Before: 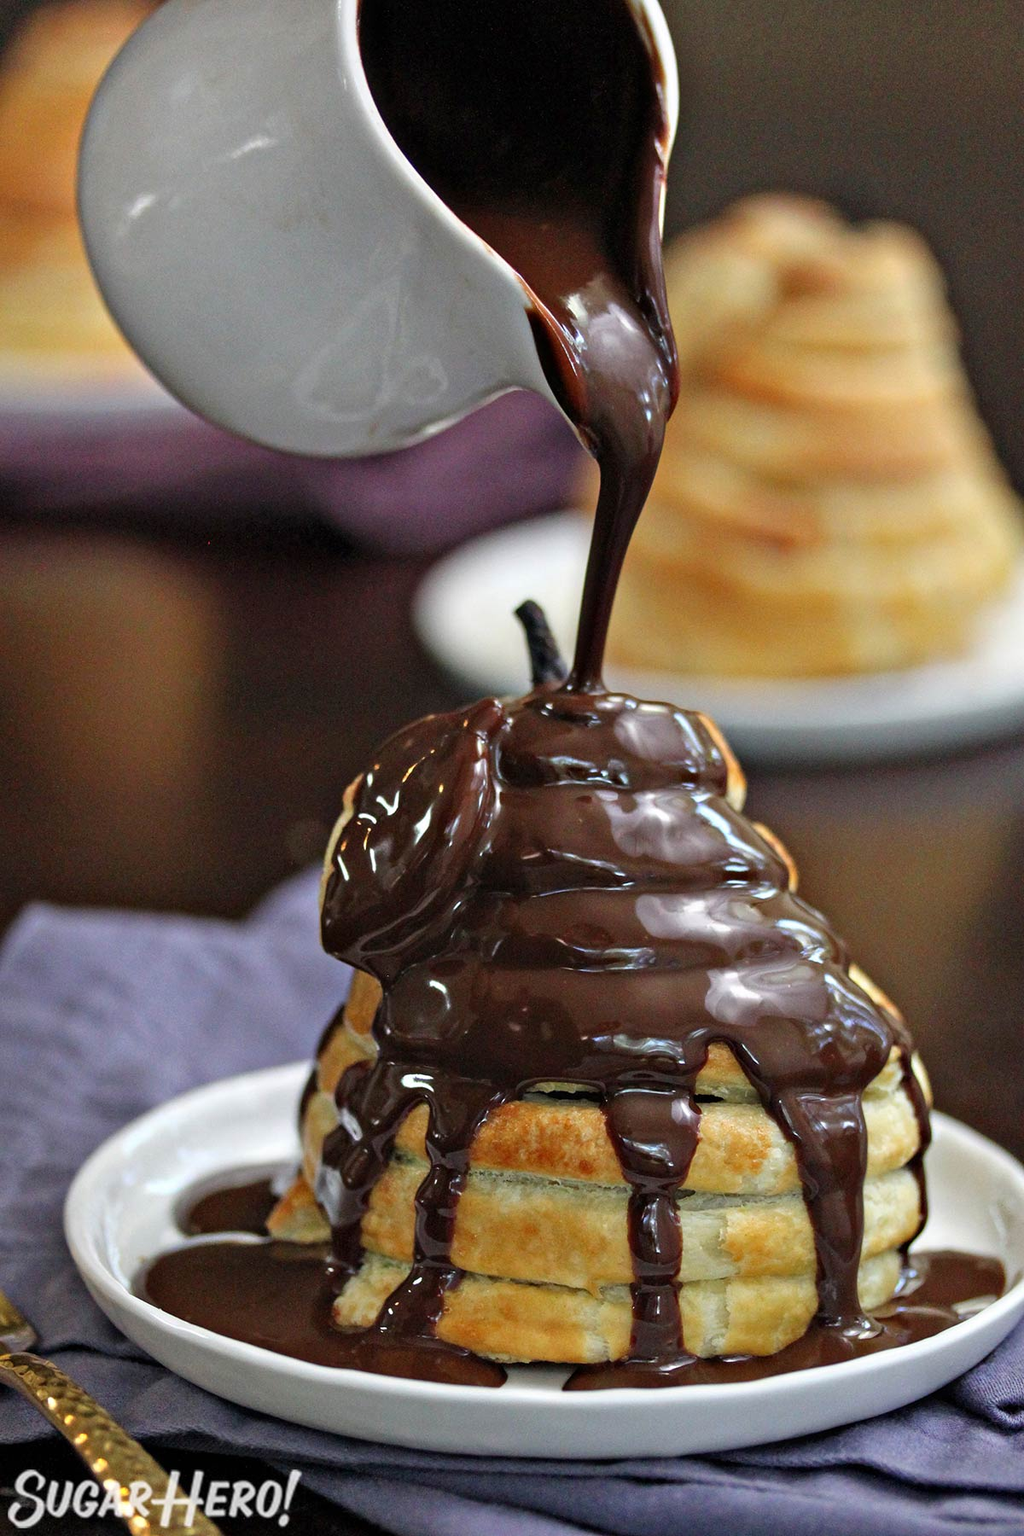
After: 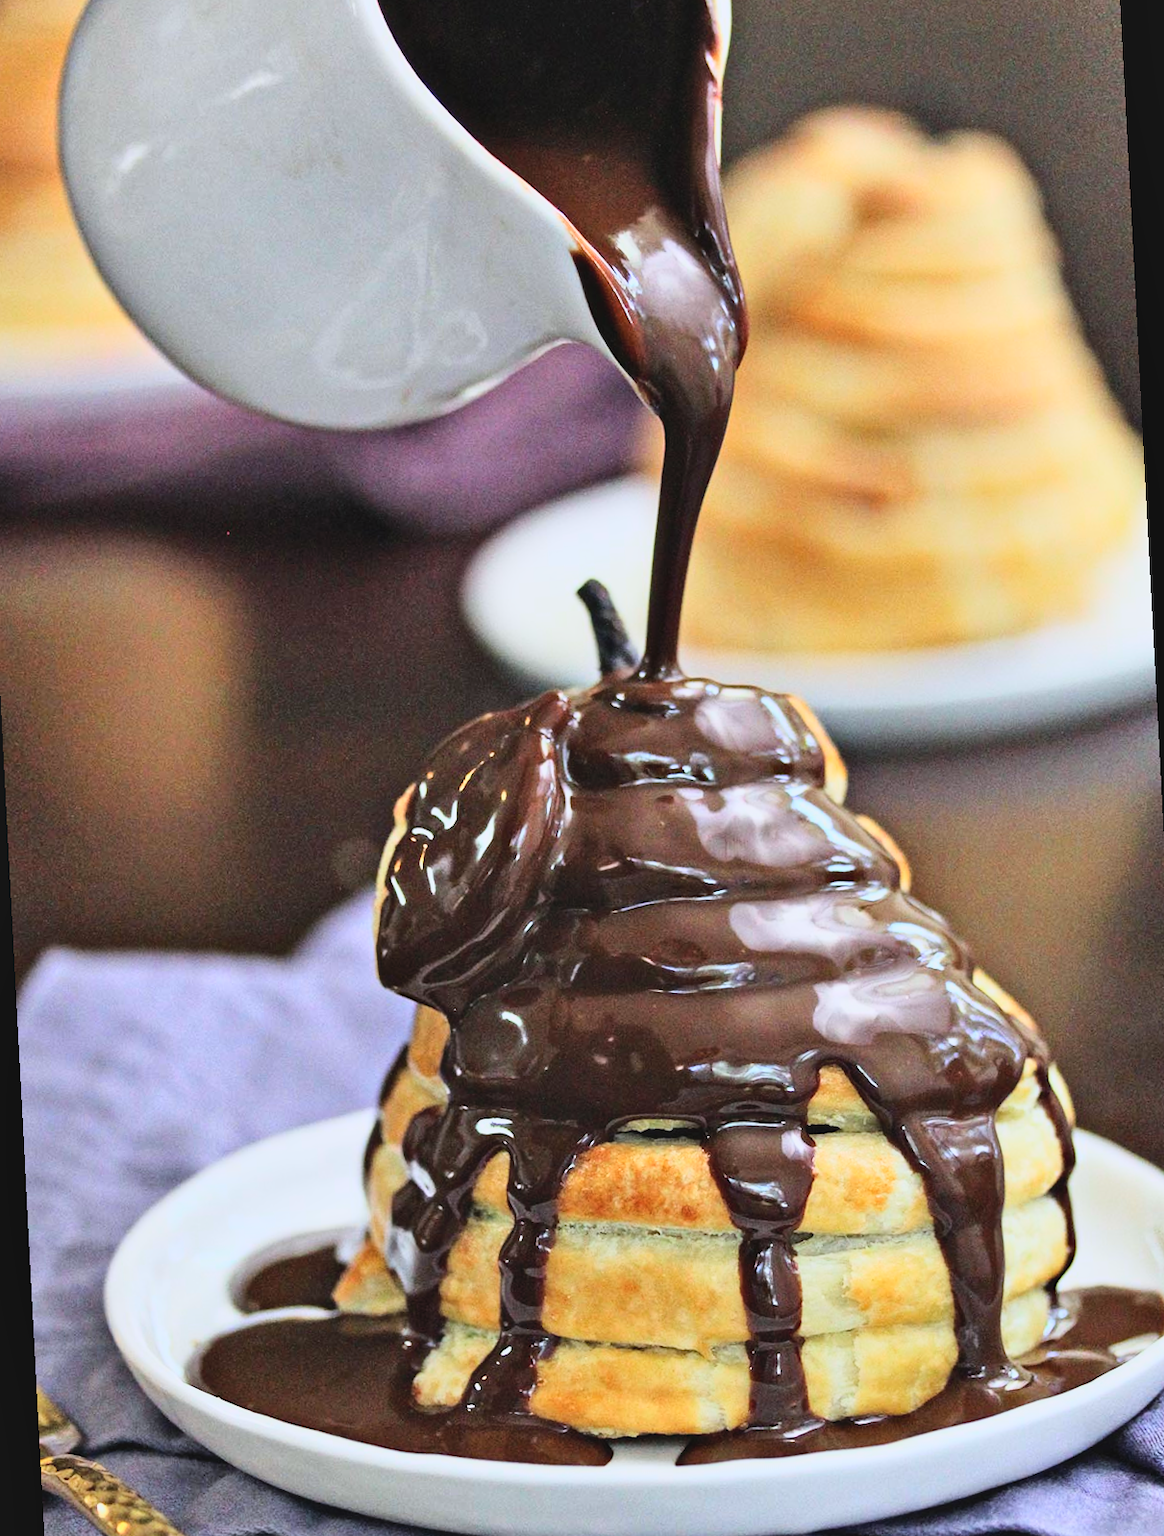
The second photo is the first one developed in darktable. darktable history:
base curve: curves: ch0 [(0, 0) (0.018, 0.026) (0.143, 0.37) (0.33, 0.731) (0.458, 0.853) (0.735, 0.965) (0.905, 0.986) (1, 1)]
rotate and perspective: rotation -3°, crop left 0.031, crop right 0.968, crop top 0.07, crop bottom 0.93
shadows and highlights: highlights color adjustment 0%, low approximation 0.01, soften with gaussian
white balance: red 0.976, blue 1.04
contrast brightness saturation: contrast -0.1, saturation -0.1
